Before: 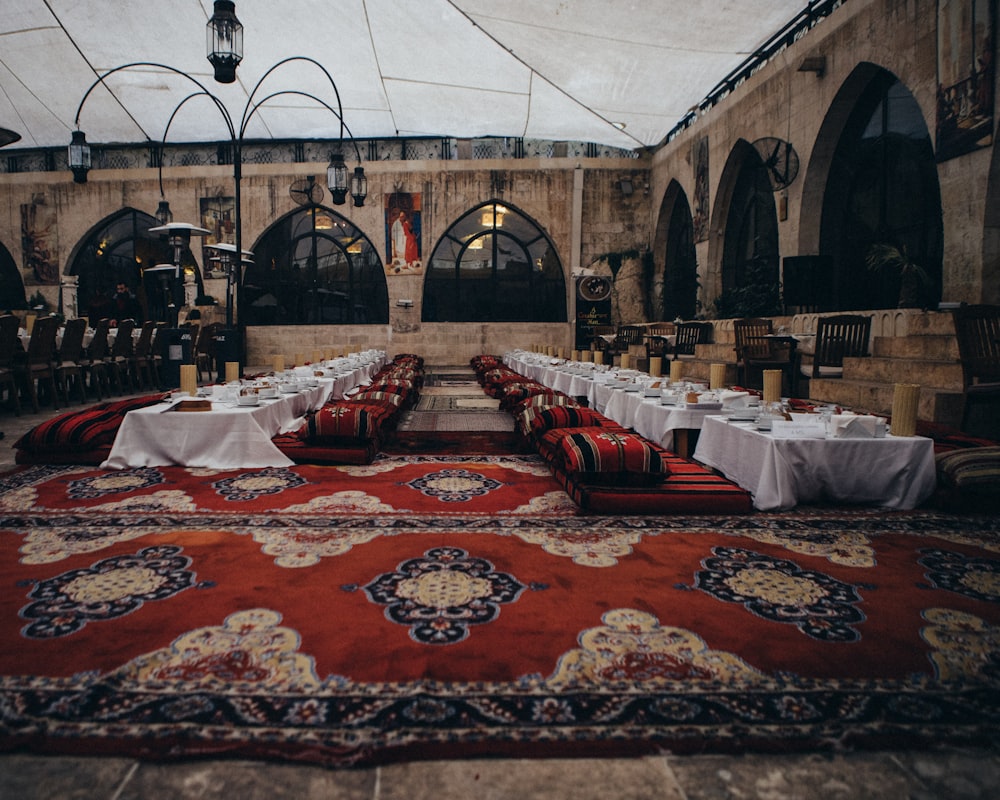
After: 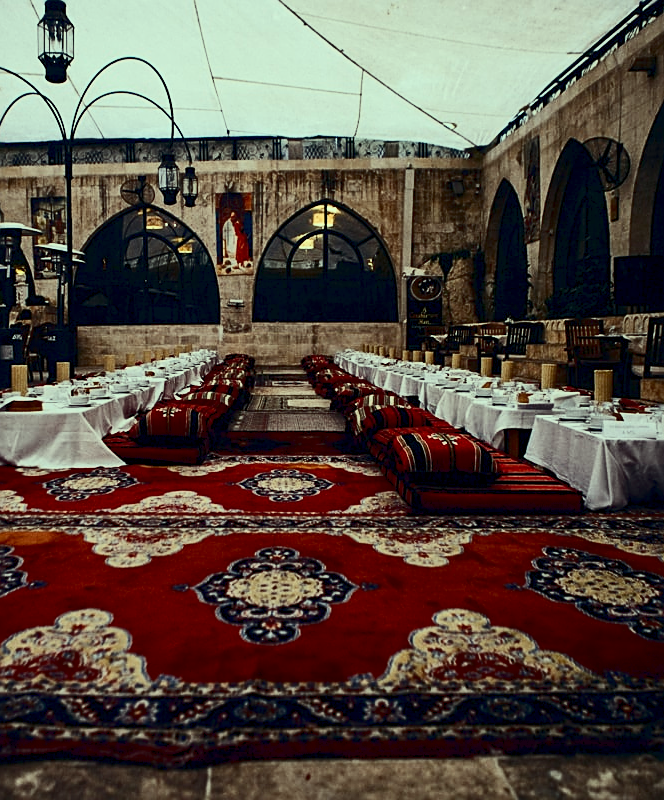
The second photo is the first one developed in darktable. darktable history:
crop: left 16.988%, right 16.57%
exposure: black level correction 0.005, exposure 0.002 EV, compensate highlight preservation false
sharpen: on, module defaults
contrast brightness saturation: contrast 0.488, saturation -0.099
color balance rgb: highlights gain › luminance 15.565%, highlights gain › chroma 7.087%, highlights gain › hue 123°, perceptual saturation grading › global saturation 19.89%, contrast -29.975%
